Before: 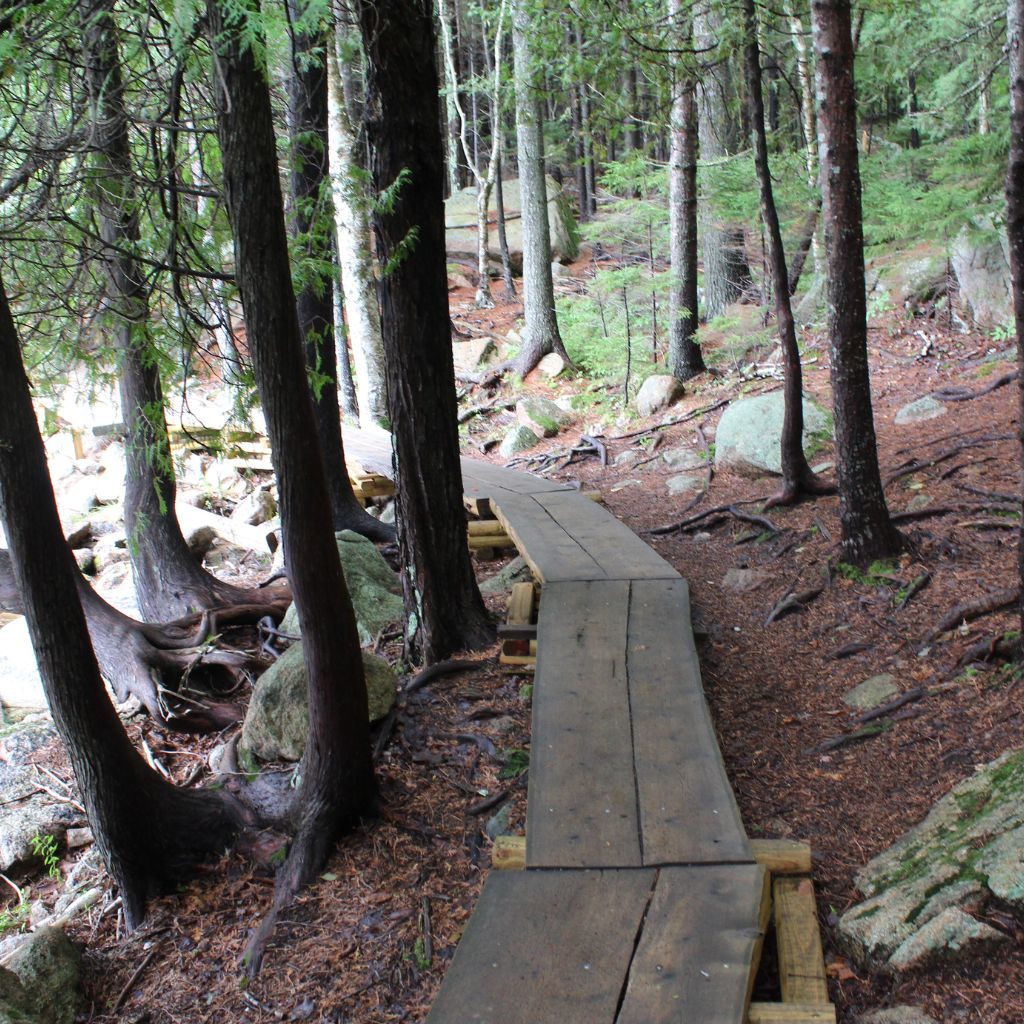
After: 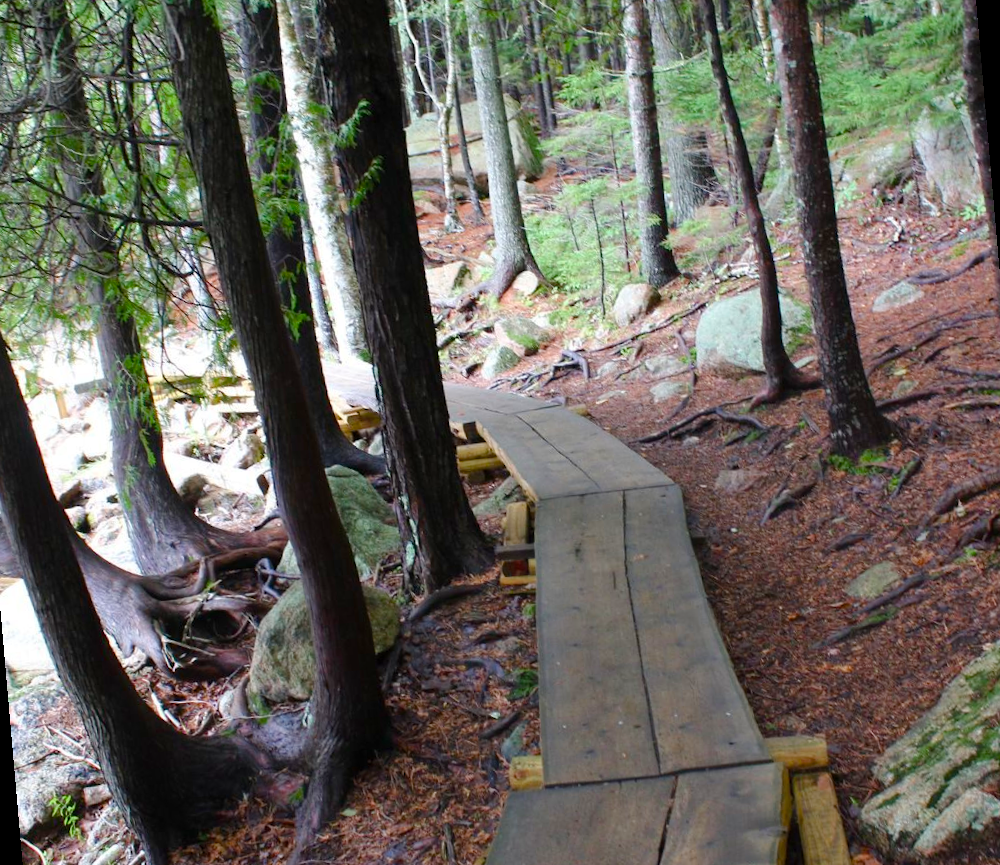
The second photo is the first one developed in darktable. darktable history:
color balance rgb: perceptual saturation grading › global saturation 35%, perceptual saturation grading › highlights -30%, perceptual saturation grading › shadows 35%, perceptual brilliance grading › global brilliance 3%, perceptual brilliance grading › highlights -3%, perceptual brilliance grading › shadows 3%
rotate and perspective: rotation -5°, crop left 0.05, crop right 0.952, crop top 0.11, crop bottom 0.89
